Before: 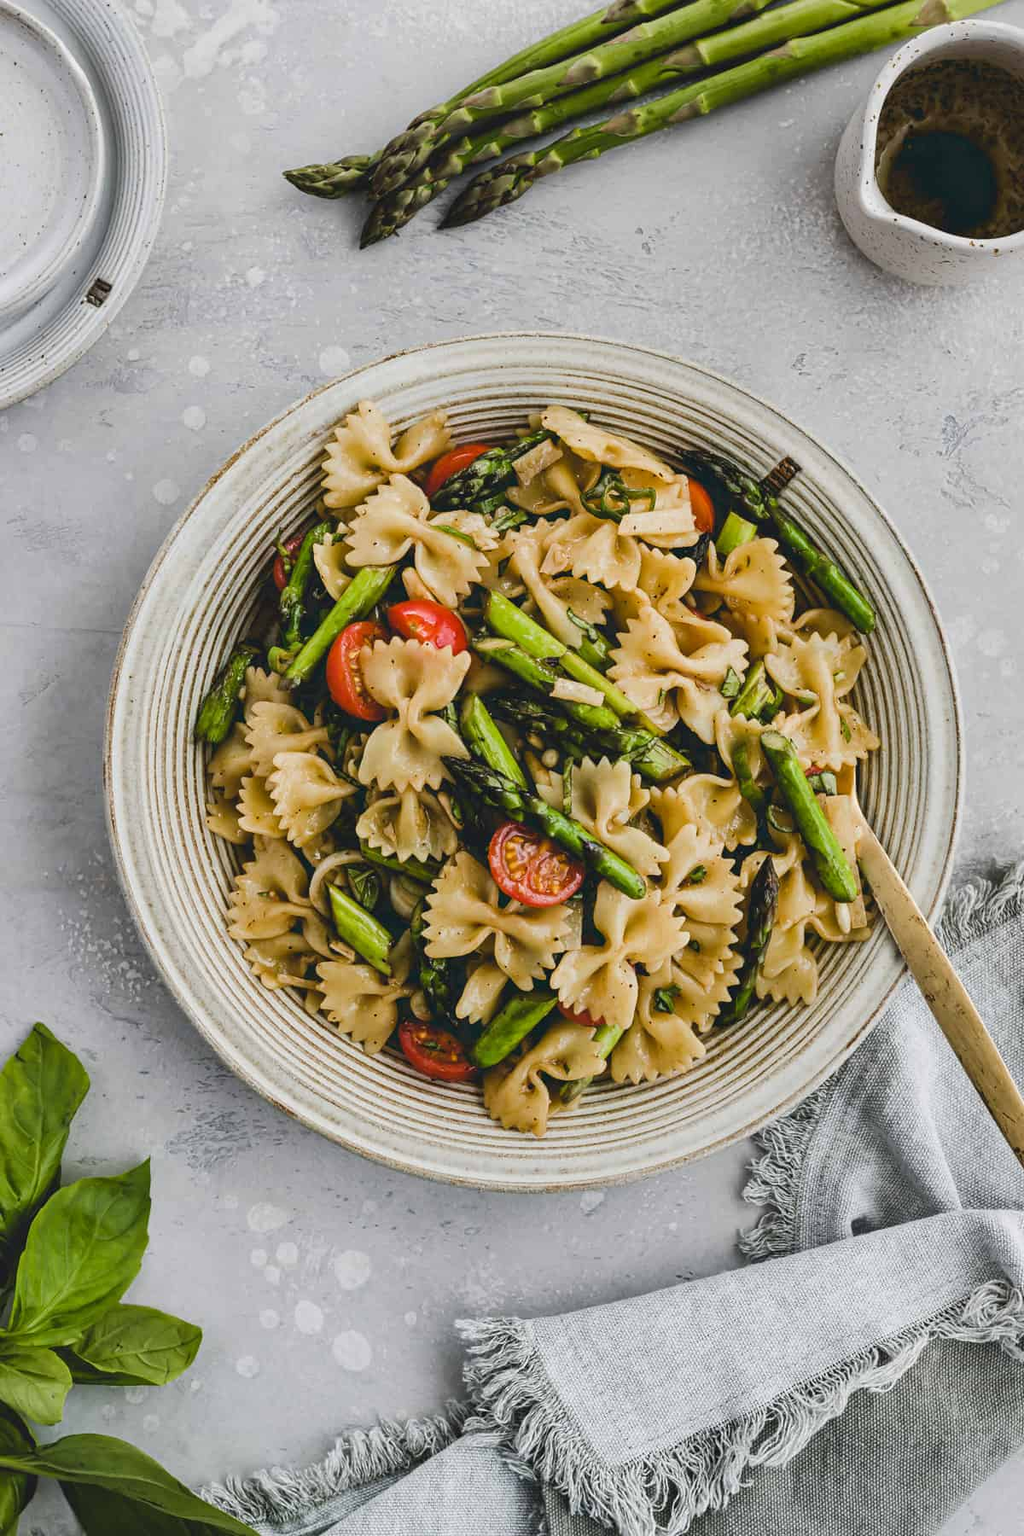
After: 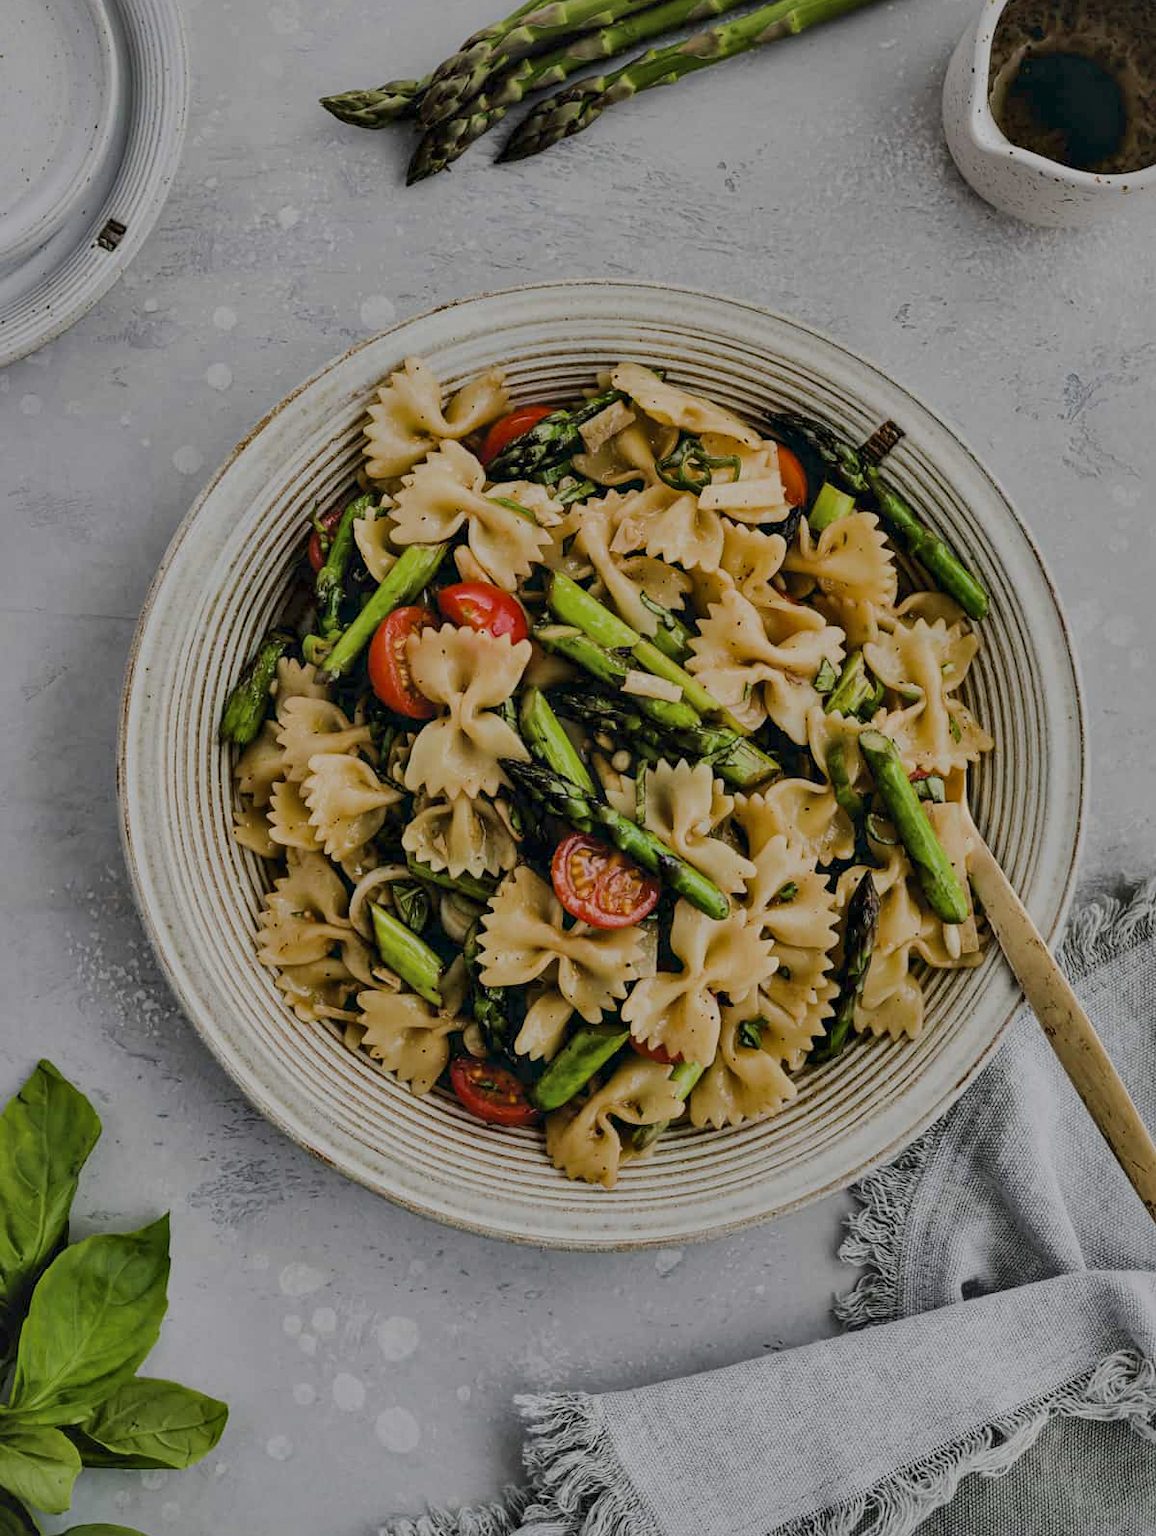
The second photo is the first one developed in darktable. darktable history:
exposure: exposure -0.576 EV, compensate exposure bias true, compensate highlight preservation false
crop and rotate: top 5.502%, bottom 5.92%
local contrast: mode bilateral grid, contrast 26, coarseness 60, detail 151%, midtone range 0.2
filmic rgb: middle gray luminance 4.08%, black relative exposure -13.06 EV, white relative exposure 5.01 EV, target black luminance 0%, hardness 5.17, latitude 59.6%, contrast 0.753, highlights saturation mix 5.9%, shadows ↔ highlights balance 25.64%, color science v6 (2022)
